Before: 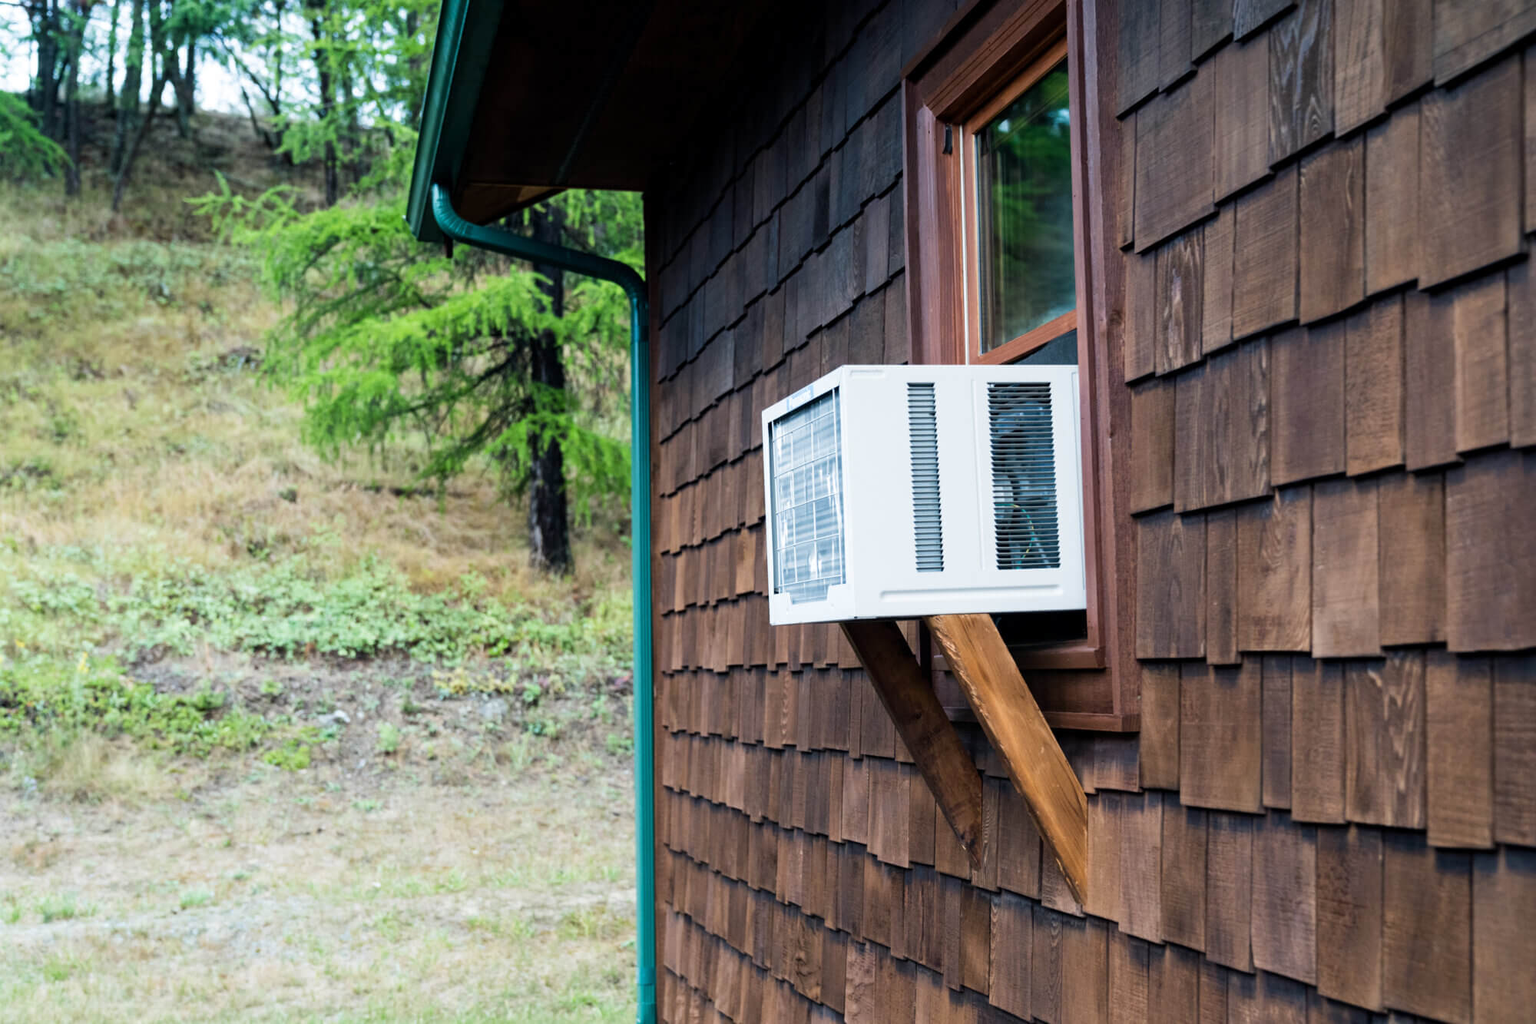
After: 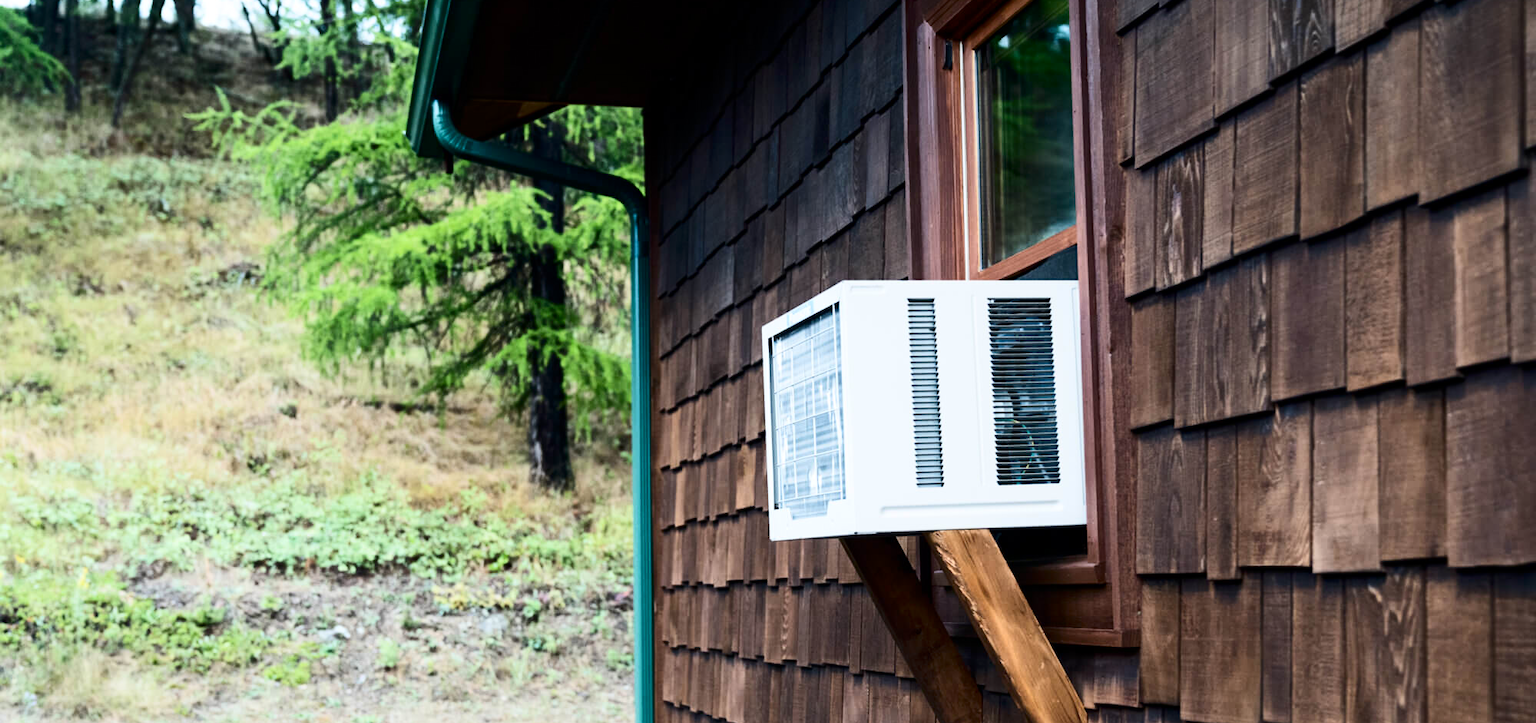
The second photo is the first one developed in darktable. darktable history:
crop and rotate: top 8.293%, bottom 20.996%
contrast brightness saturation: contrast 0.28
